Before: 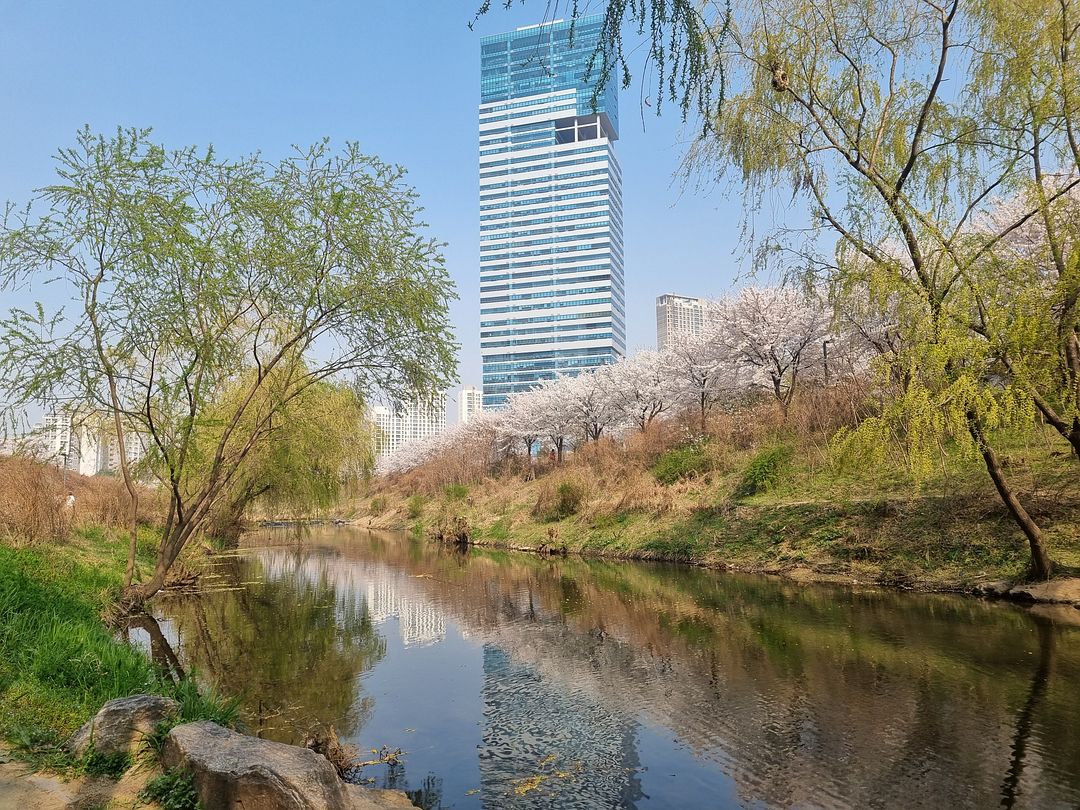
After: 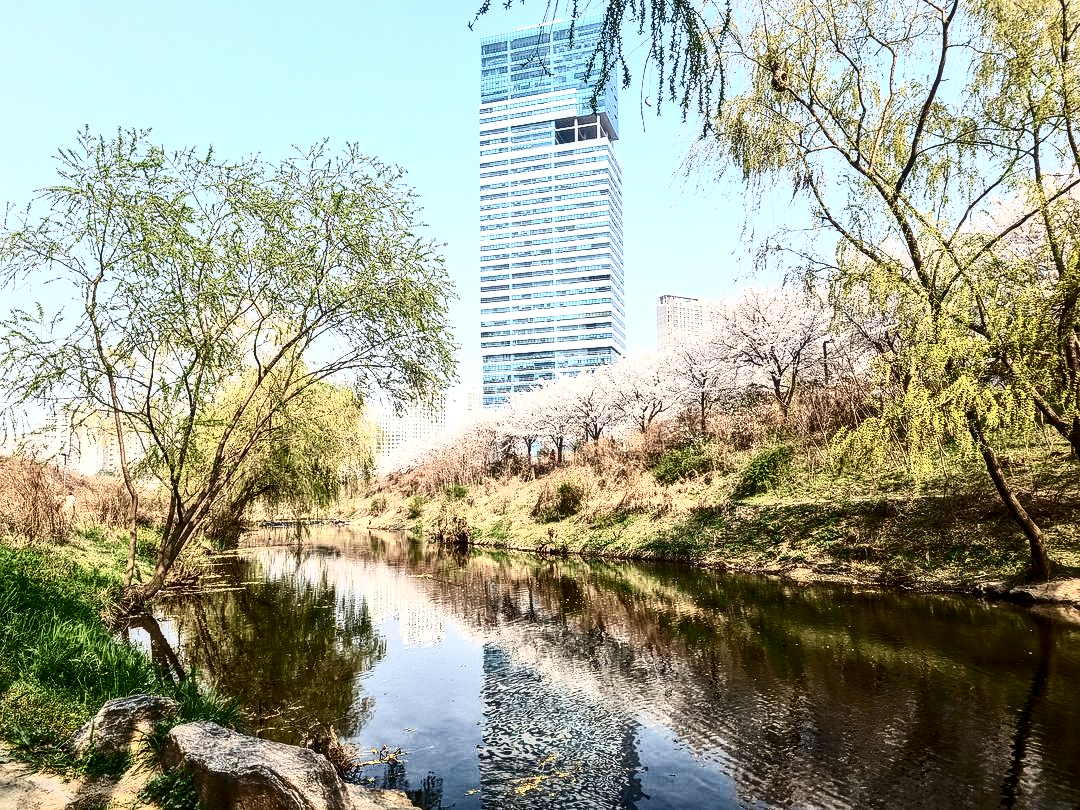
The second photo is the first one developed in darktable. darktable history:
local contrast: highlights 61%, detail 143%, midtone range 0.428
contrast brightness saturation: contrast 0.93, brightness 0.2
